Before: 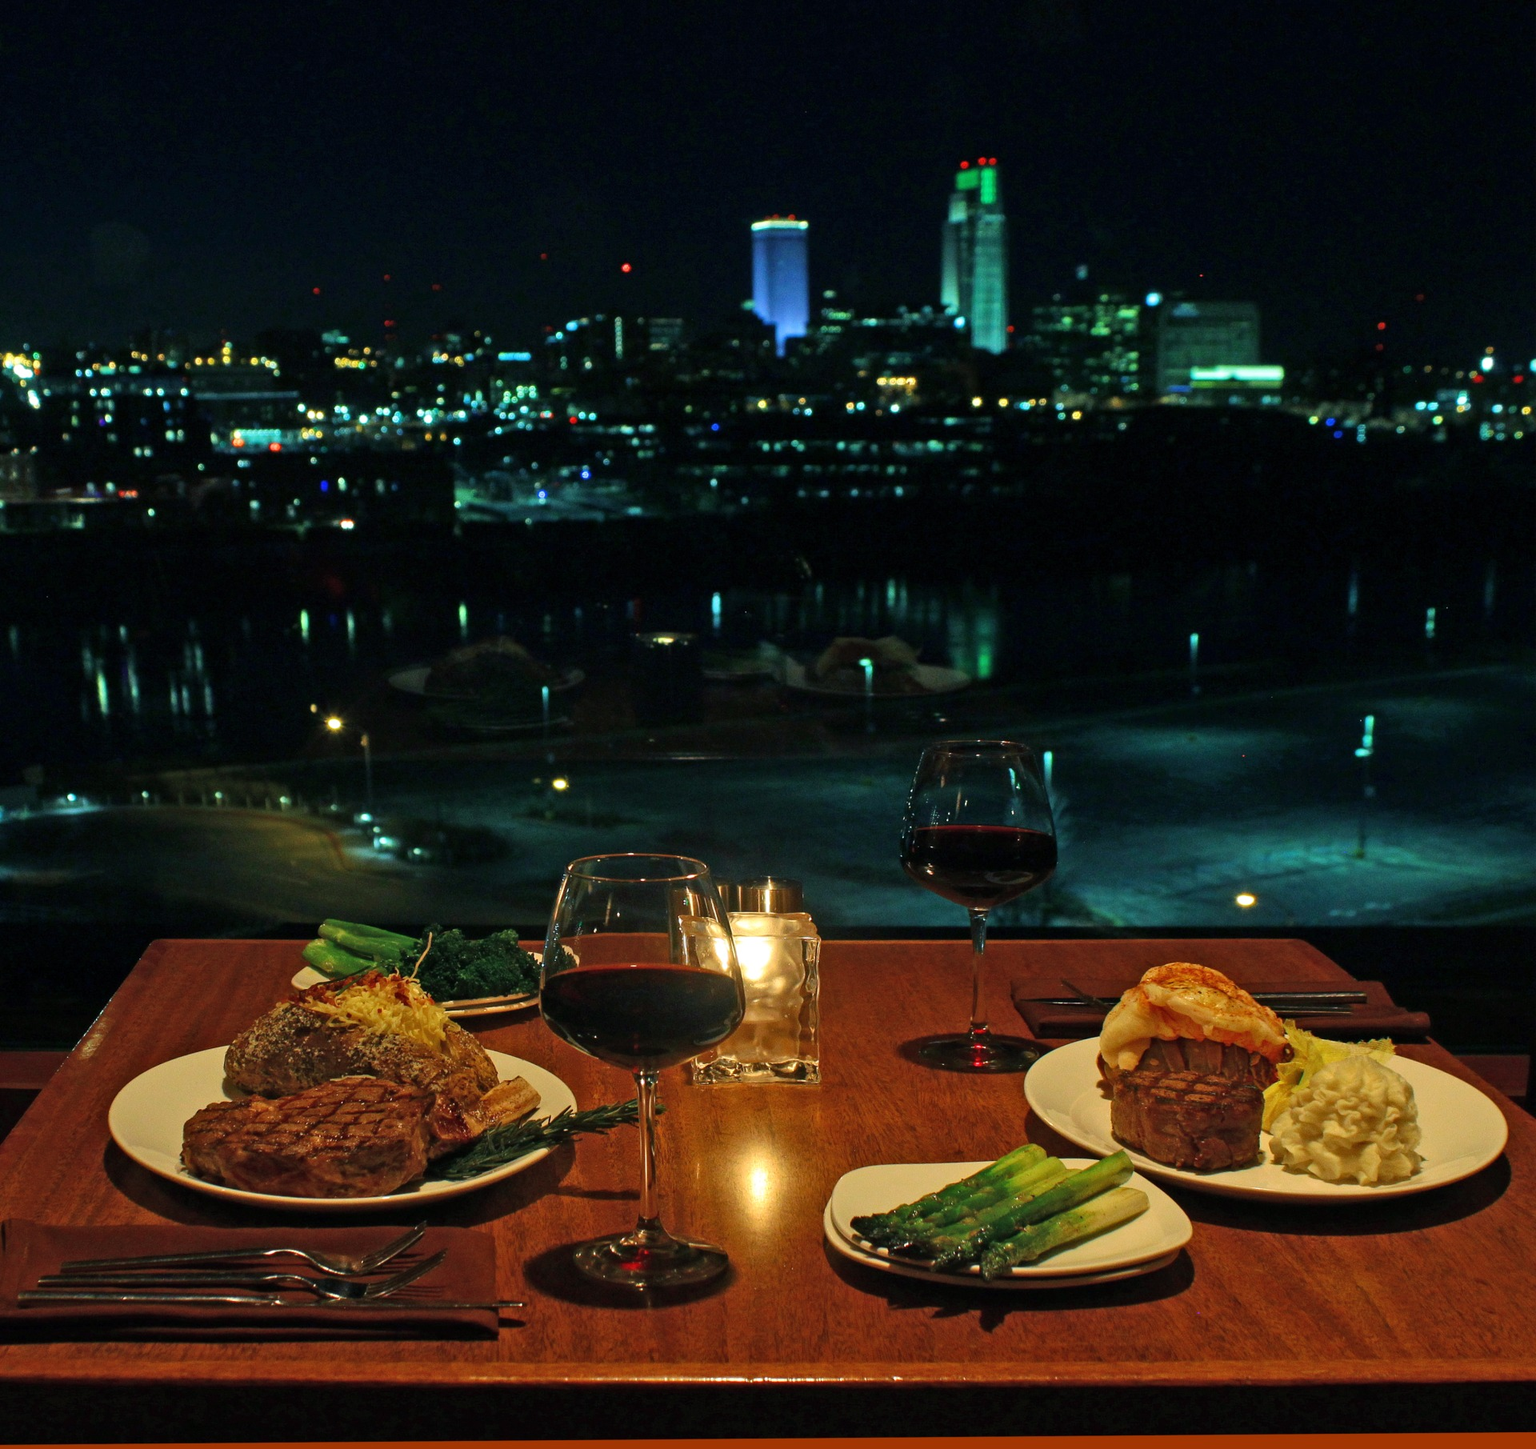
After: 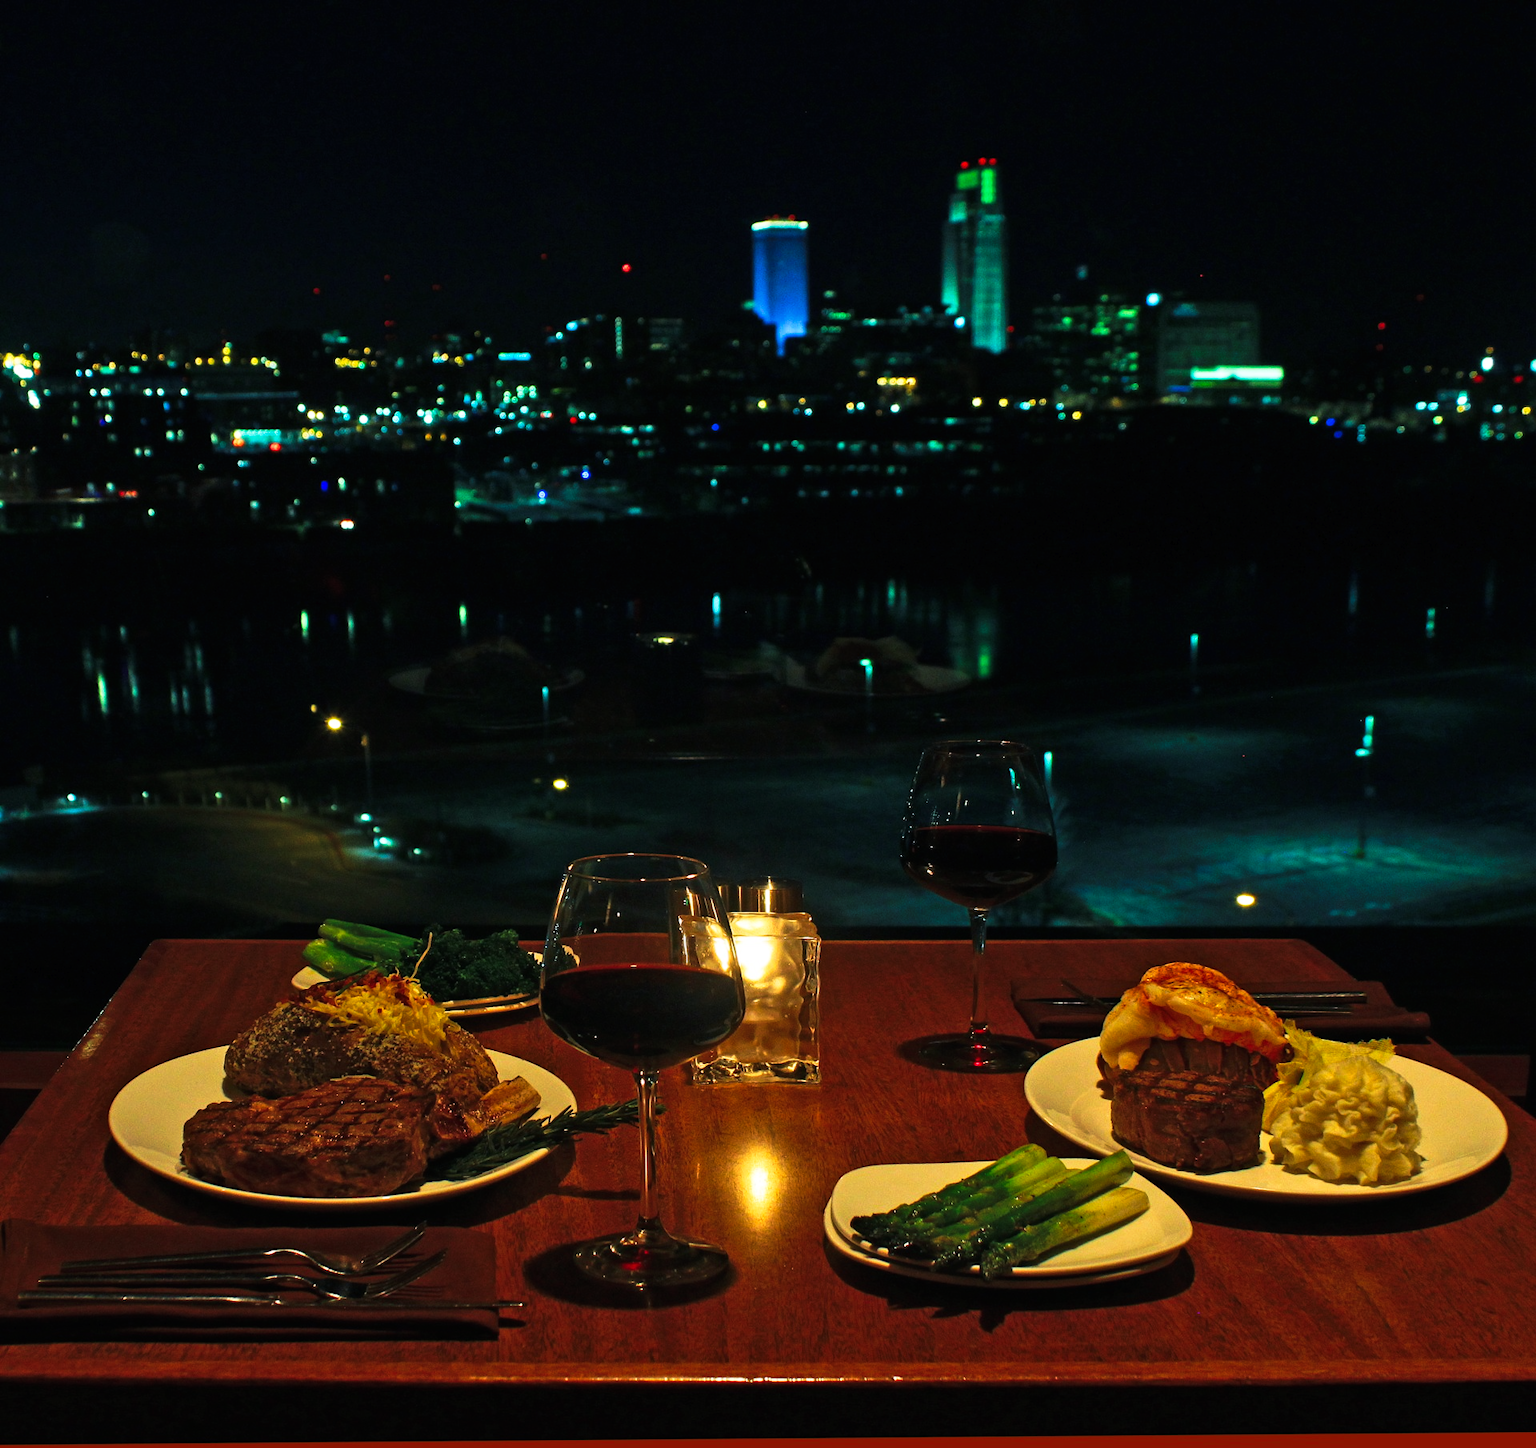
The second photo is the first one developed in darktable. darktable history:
tone curve: curves: ch0 [(0, 0) (0.003, 0.007) (0.011, 0.01) (0.025, 0.016) (0.044, 0.025) (0.069, 0.036) (0.1, 0.052) (0.136, 0.073) (0.177, 0.103) (0.224, 0.135) (0.277, 0.177) (0.335, 0.233) (0.399, 0.303) (0.468, 0.376) (0.543, 0.469) (0.623, 0.581) (0.709, 0.723) (0.801, 0.863) (0.898, 0.938) (1, 1)], preserve colors none
